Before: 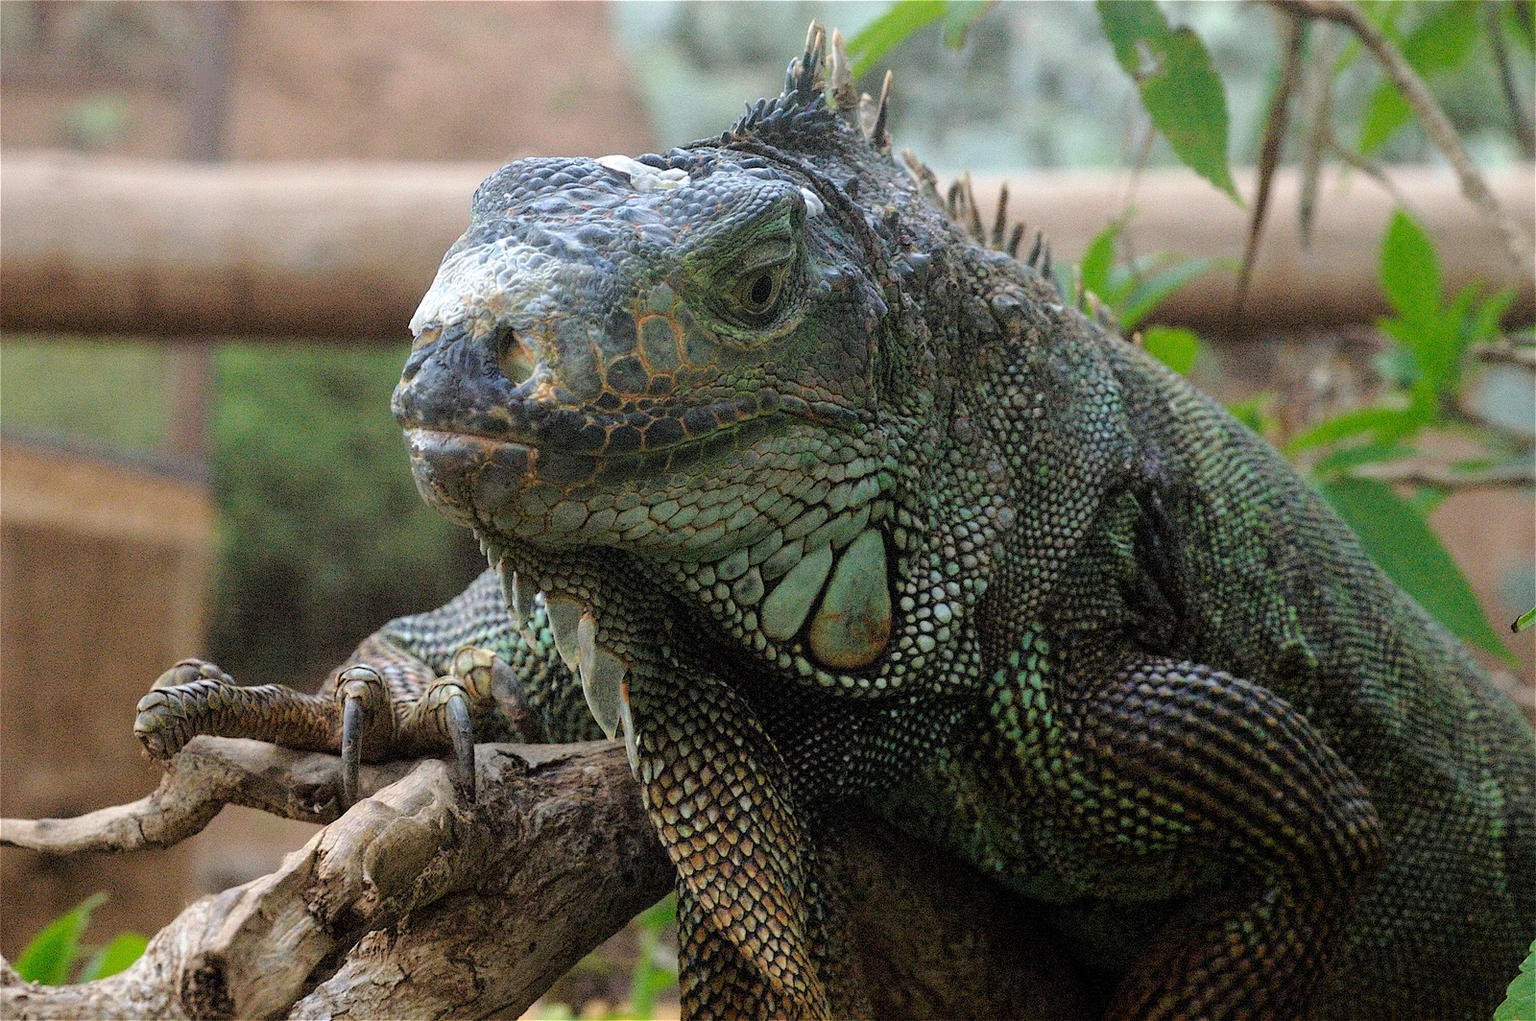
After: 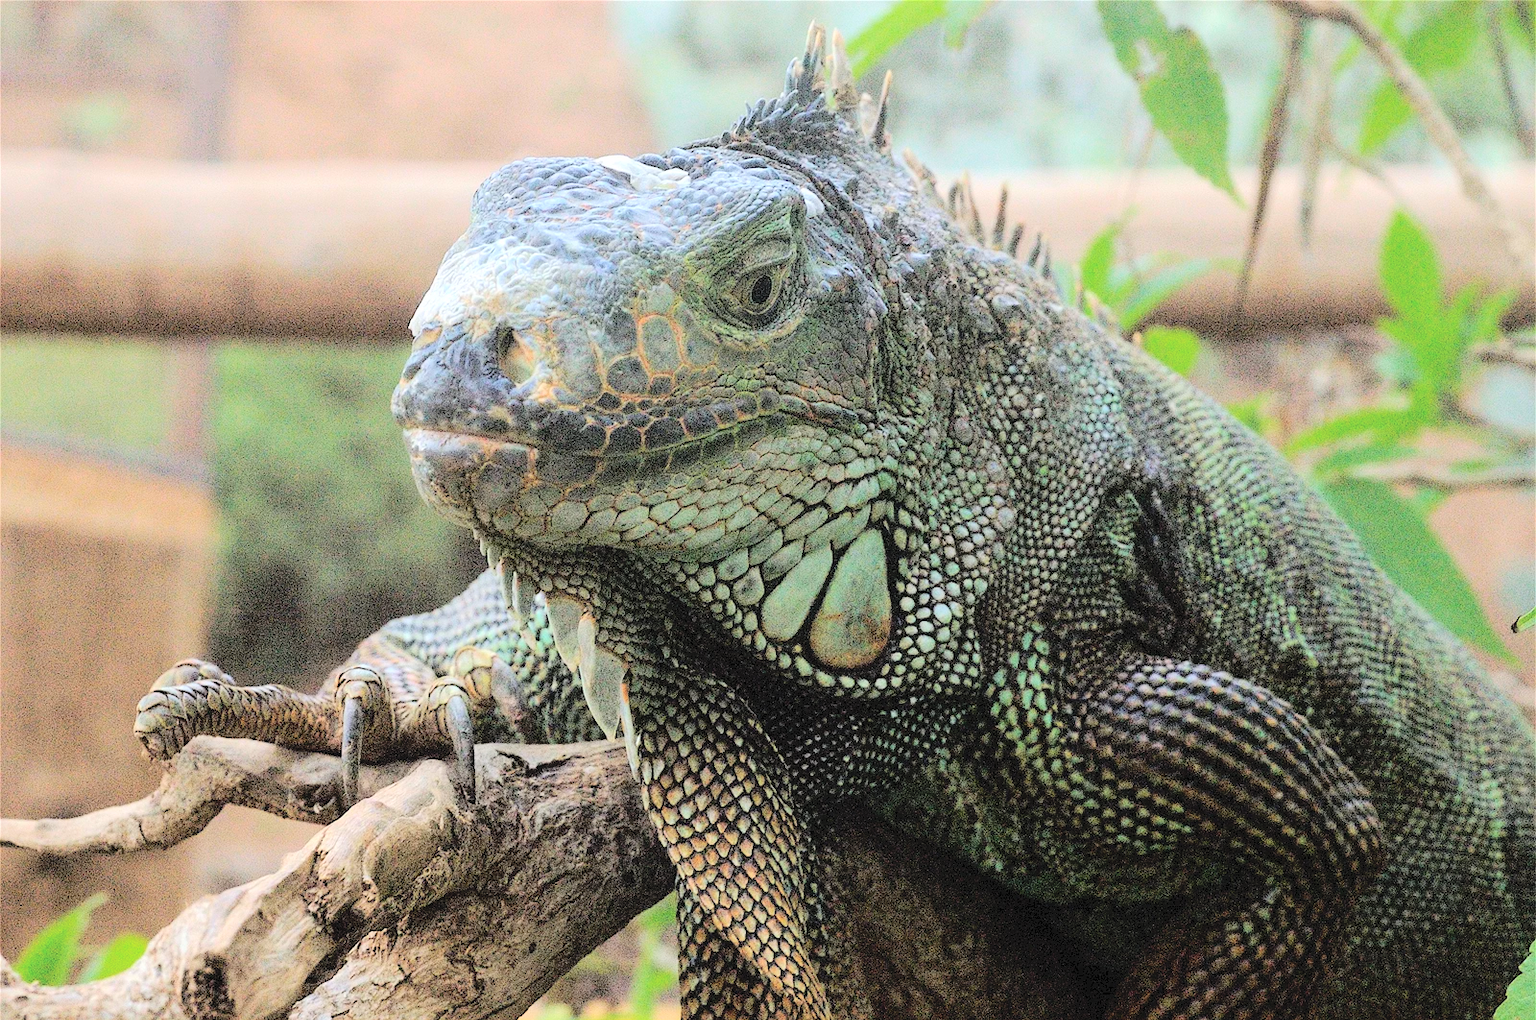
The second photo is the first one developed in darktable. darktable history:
tone curve: curves: ch0 [(0, 0) (0.003, 0.049) (0.011, 0.052) (0.025, 0.057) (0.044, 0.069) (0.069, 0.076) (0.1, 0.09) (0.136, 0.111) (0.177, 0.15) (0.224, 0.197) (0.277, 0.267) (0.335, 0.366) (0.399, 0.477) (0.468, 0.561) (0.543, 0.651) (0.623, 0.733) (0.709, 0.804) (0.801, 0.869) (0.898, 0.924) (1, 1)], color space Lab, independent channels, preserve colors none
crop: bottom 0.077%
contrast brightness saturation: contrast 0.099, brightness 0.296, saturation 0.138
